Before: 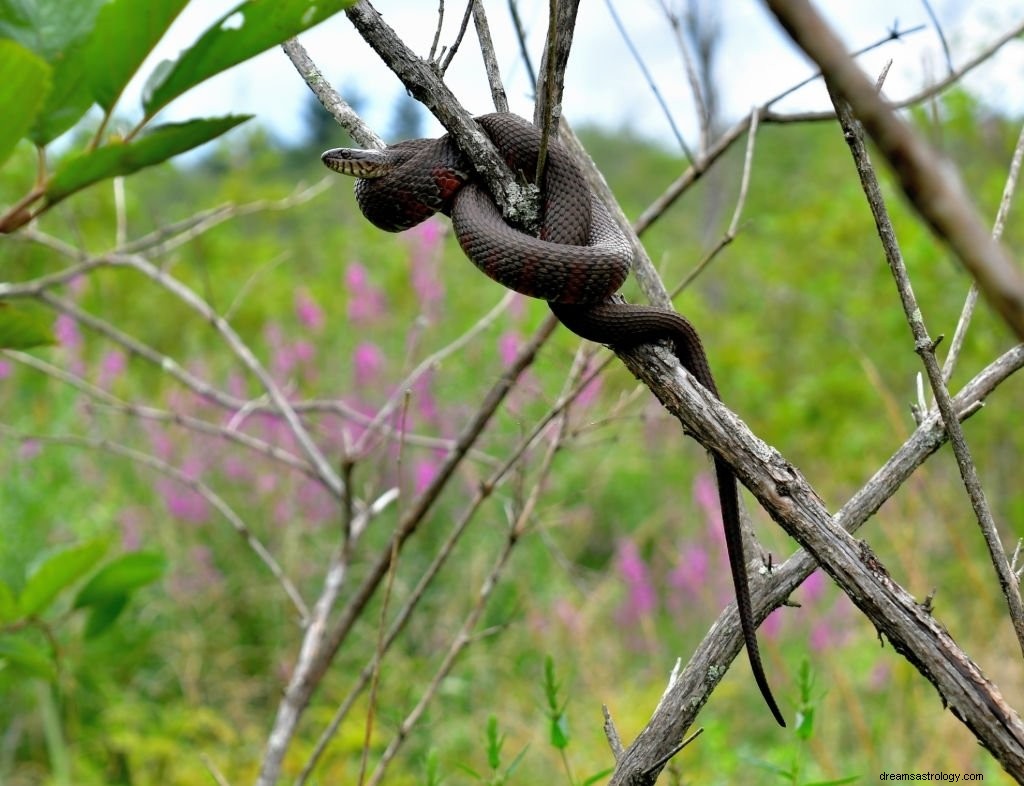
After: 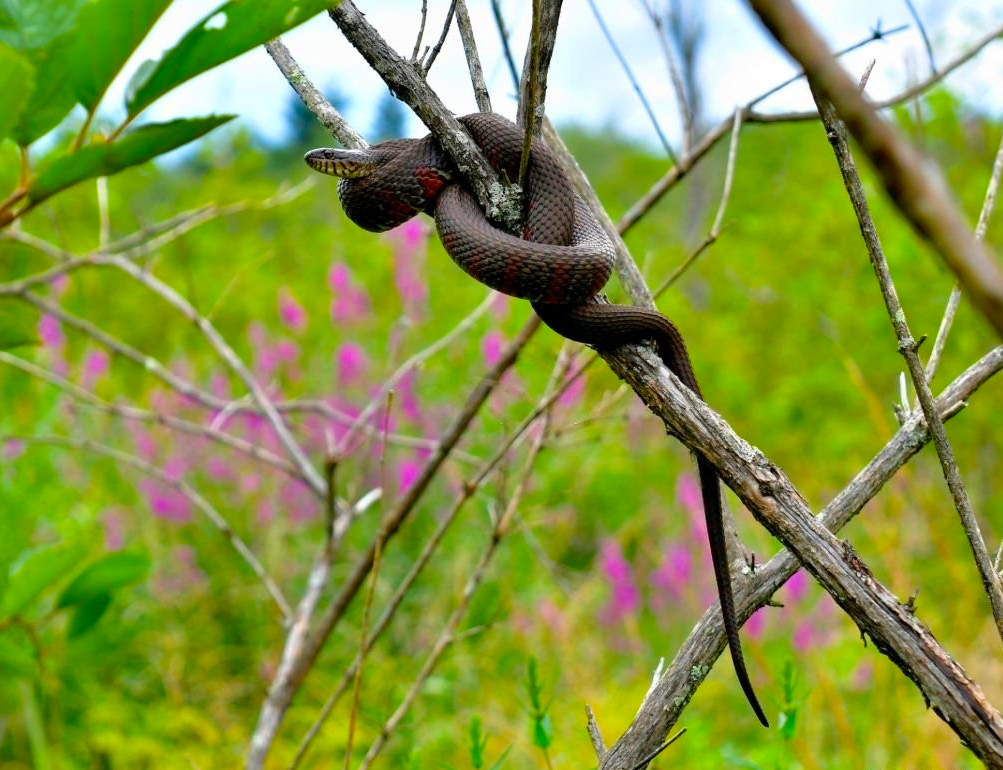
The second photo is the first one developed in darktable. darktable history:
crop: left 1.743%, right 0.268%, bottom 2.011%
velvia: strength 51%, mid-tones bias 0.51
